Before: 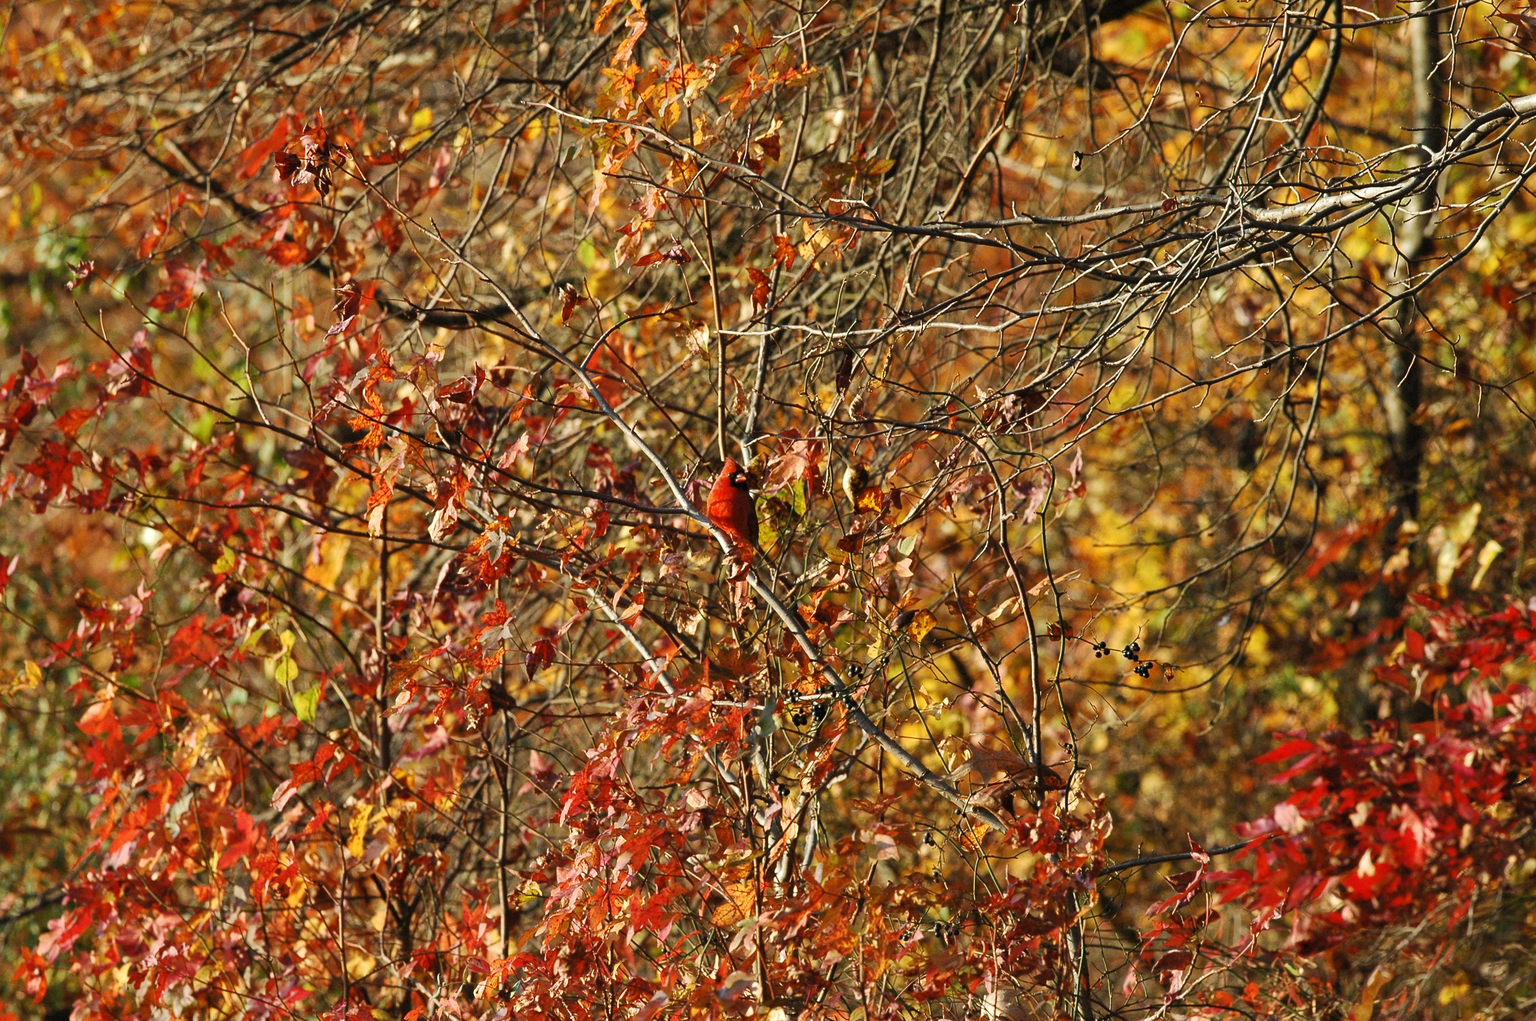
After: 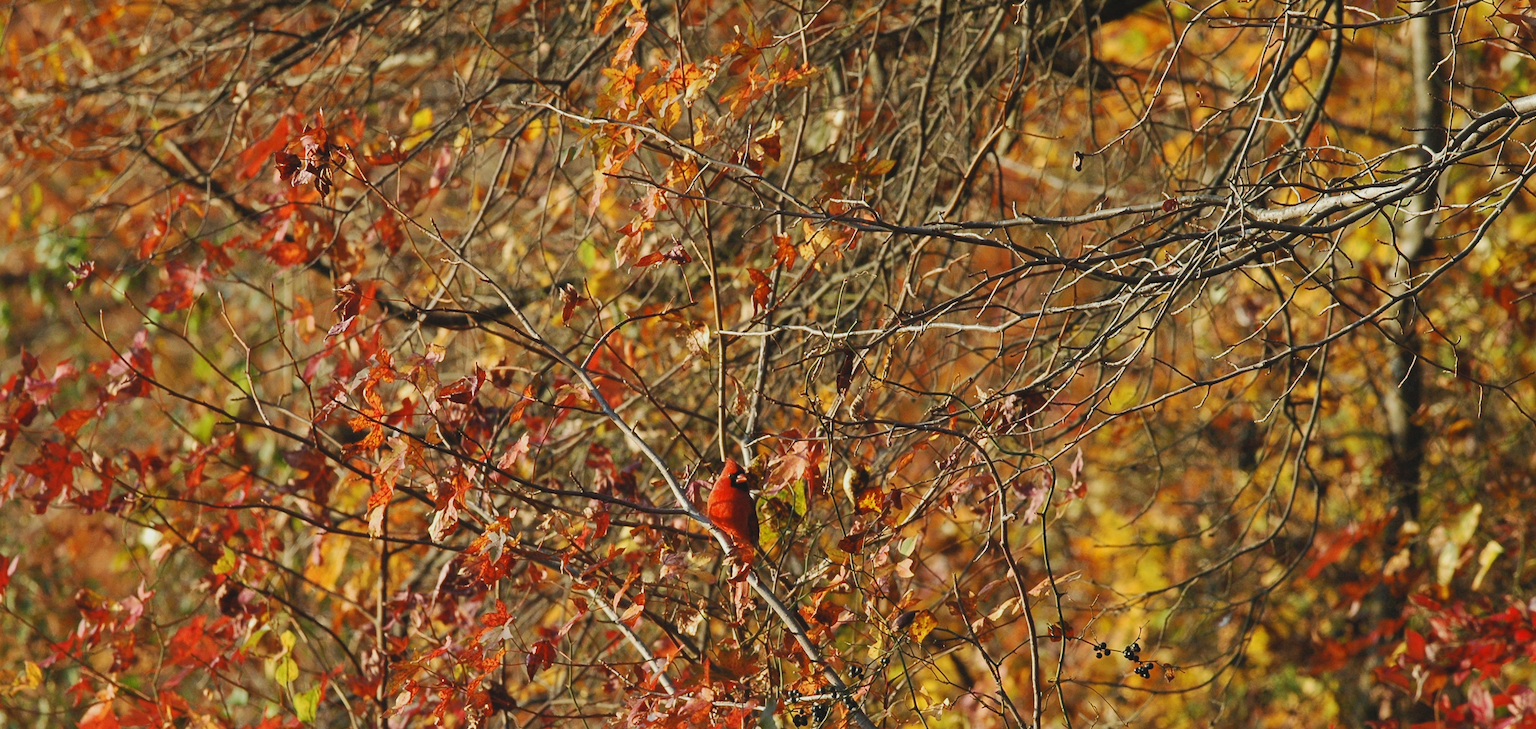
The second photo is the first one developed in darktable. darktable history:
contrast brightness saturation: saturation -0.04
crop: bottom 28.576%
local contrast: highlights 68%, shadows 68%, detail 82%, midtone range 0.325
